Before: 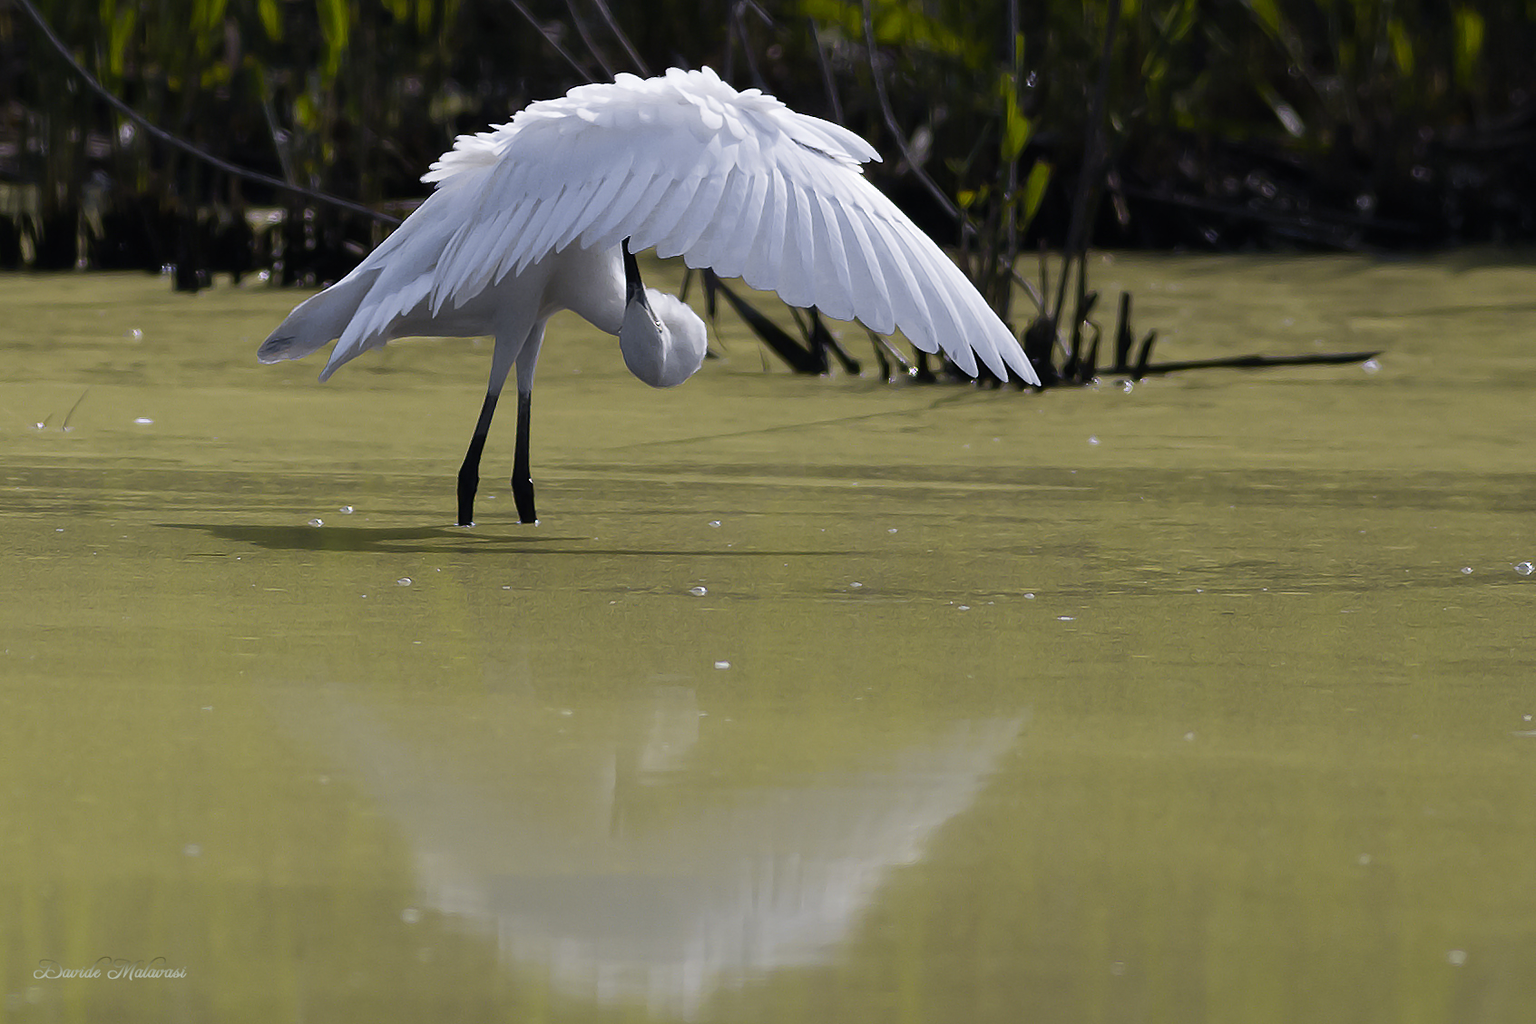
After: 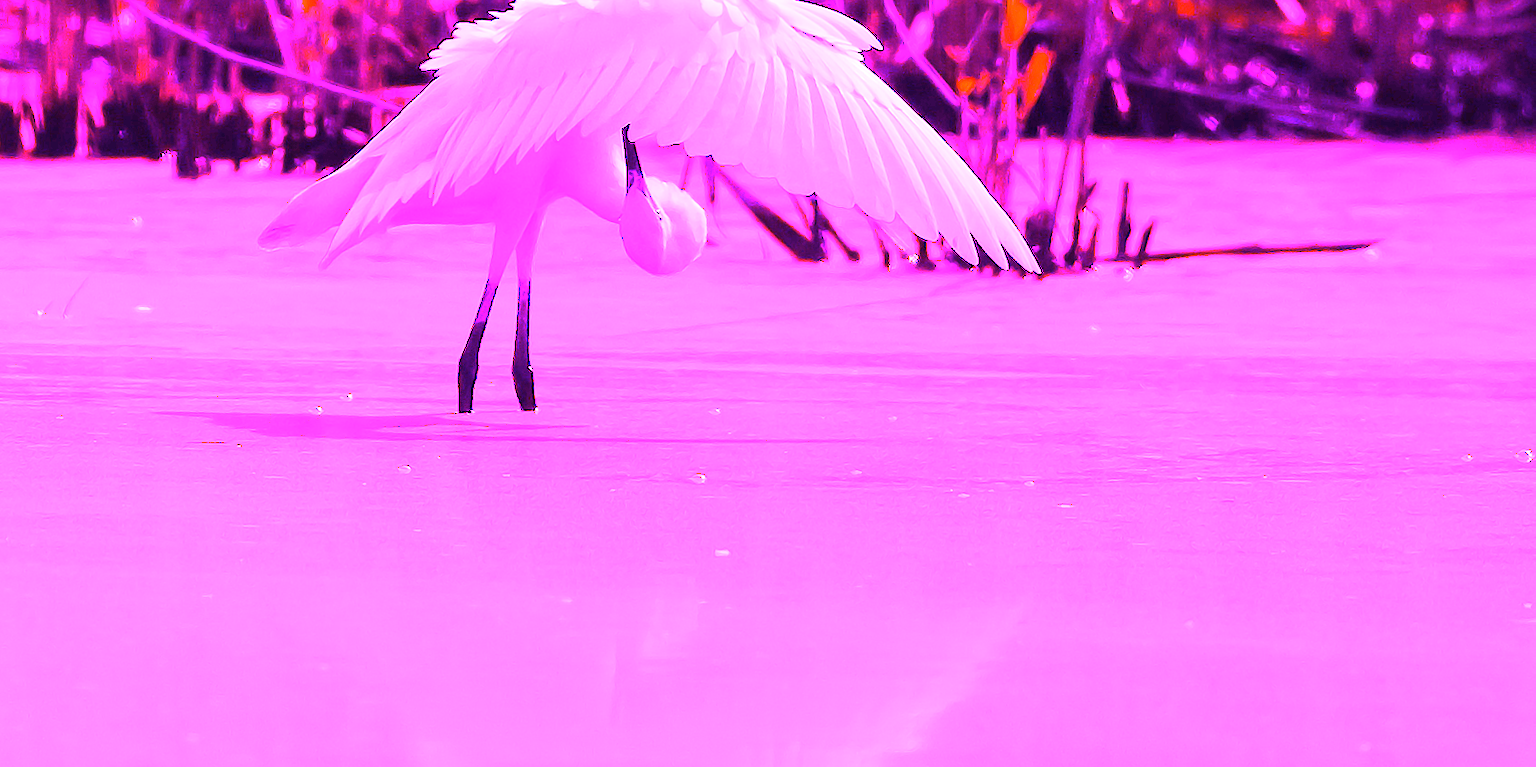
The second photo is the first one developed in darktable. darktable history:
crop: top 11.038%, bottom 13.962%
white balance: red 8, blue 8
